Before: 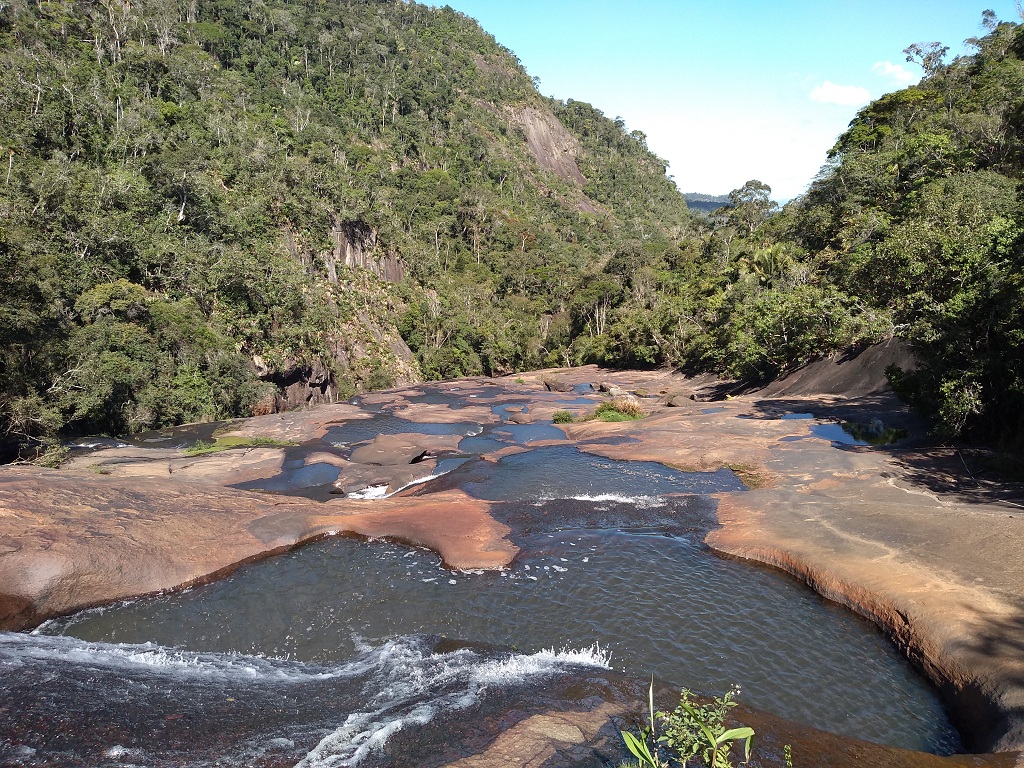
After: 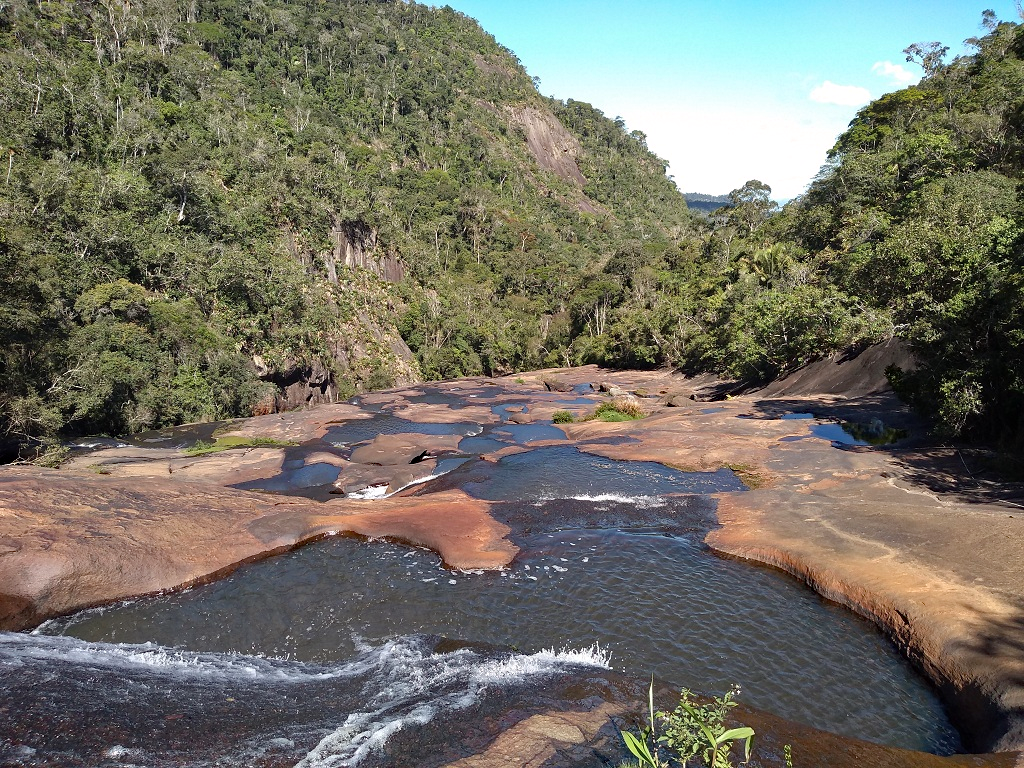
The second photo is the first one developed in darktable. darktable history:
haze removal: strength 0.291, distance 0.251, compatibility mode true, adaptive false
